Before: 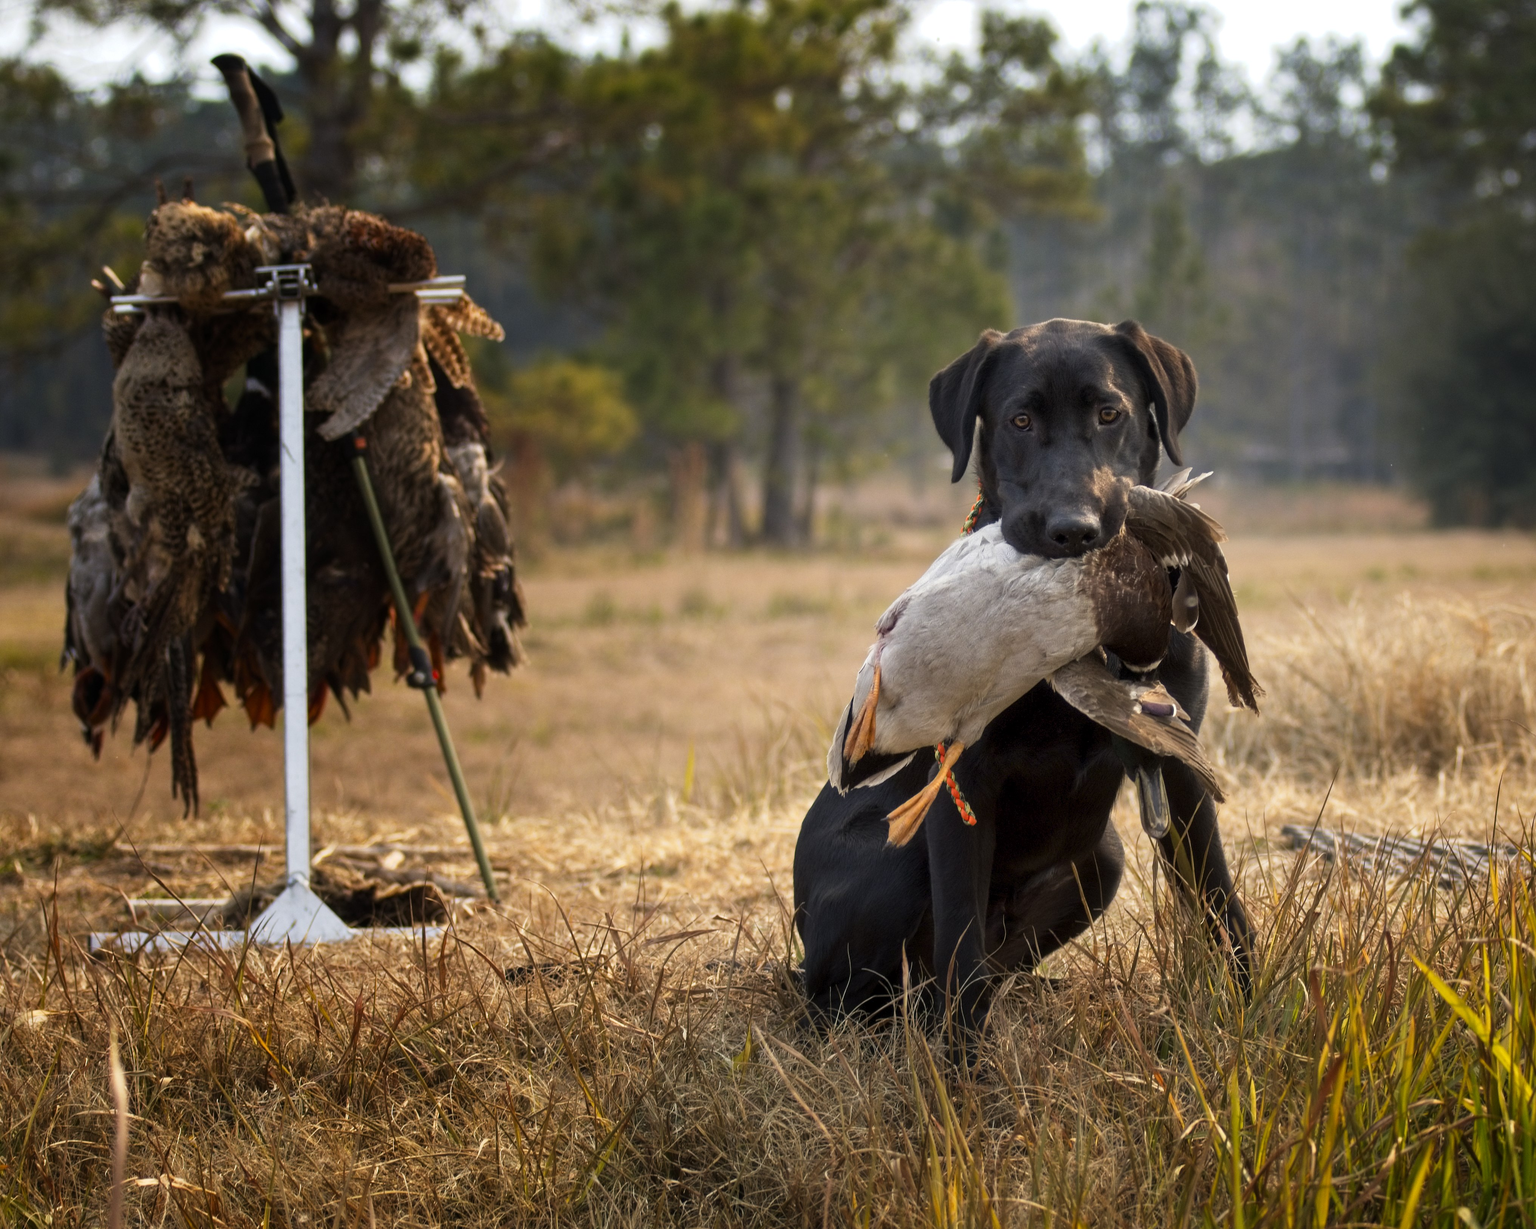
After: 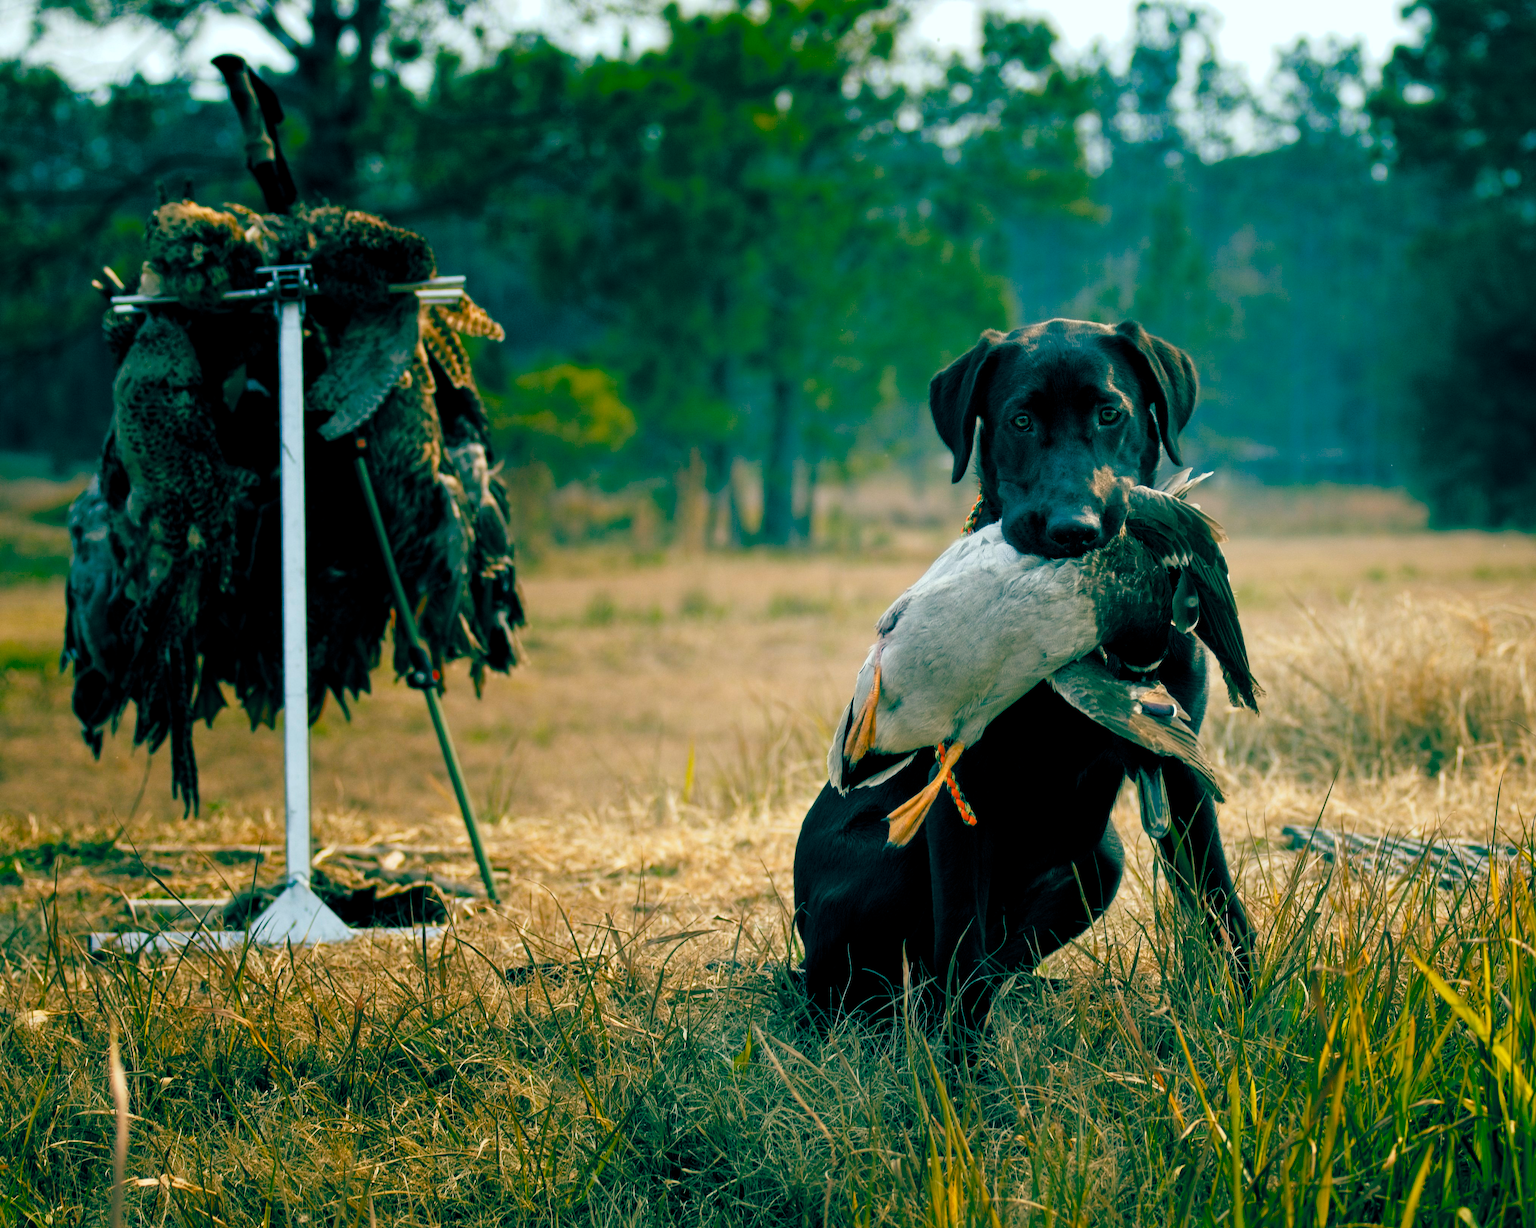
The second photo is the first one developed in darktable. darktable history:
color balance rgb: shadows lift › chroma 7.135%, shadows lift › hue 245.26°, global offset › luminance -0.537%, global offset › chroma 0.909%, global offset › hue 173.2°, perceptual saturation grading › global saturation 35.153%, perceptual saturation grading › highlights -29.931%, perceptual saturation grading › shadows 35.929%
